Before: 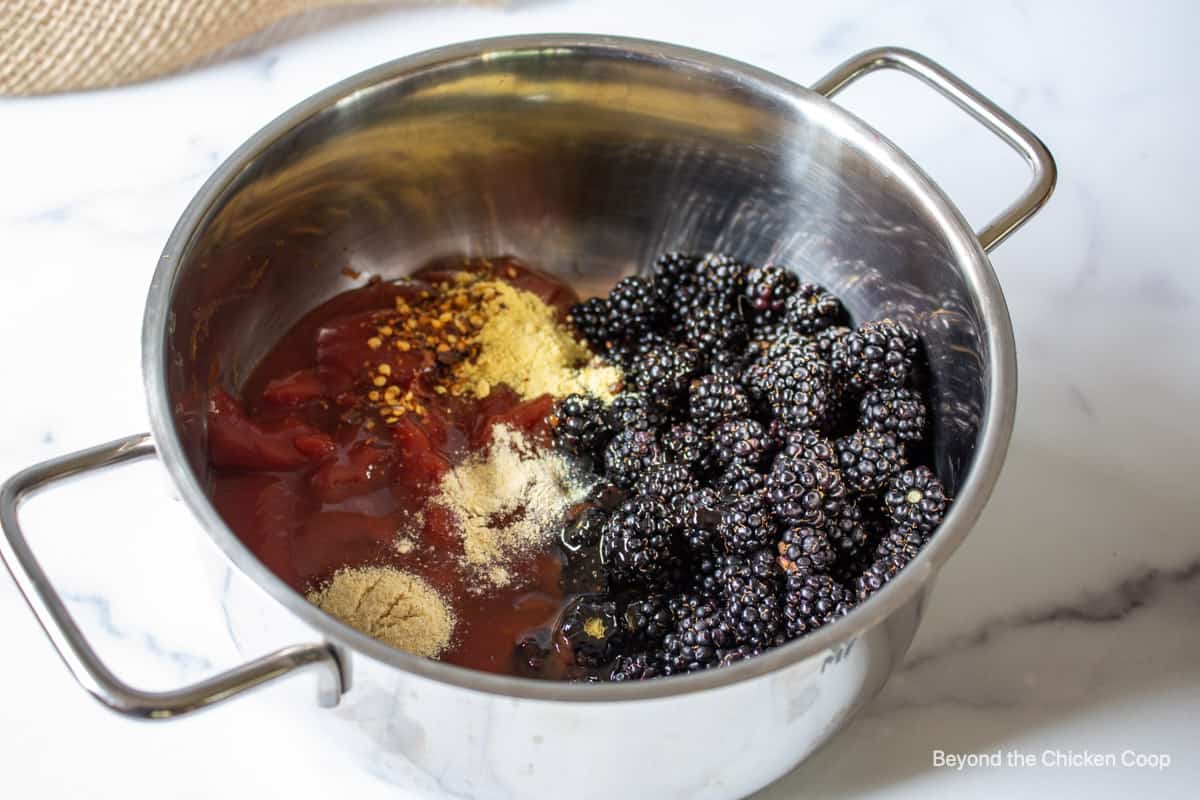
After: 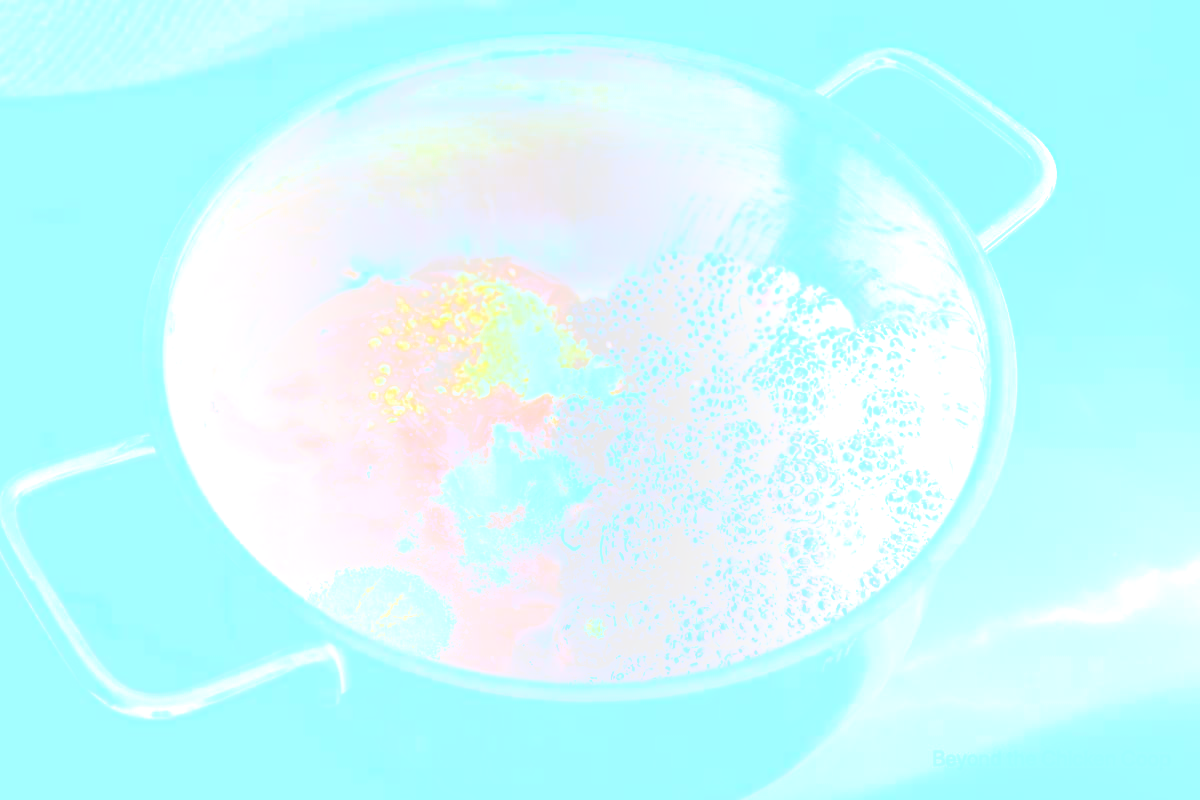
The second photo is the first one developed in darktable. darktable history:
rgb curve: curves: ch0 [(0, 0) (0.21, 0.15) (0.24, 0.21) (0.5, 0.75) (0.75, 0.96) (0.89, 0.99) (1, 1)]; ch1 [(0, 0.02) (0.21, 0.13) (0.25, 0.2) (0.5, 0.67) (0.75, 0.9) (0.89, 0.97) (1, 1)]; ch2 [(0, 0.02) (0.21, 0.13) (0.25, 0.2) (0.5, 0.67) (0.75, 0.9) (0.89, 0.97) (1, 1)], compensate middle gray true
bloom: size 70%, threshold 25%, strength 70%
white balance: red 0.766, blue 1.537
color calibration: x 0.38, y 0.39, temperature 4086.04 K
